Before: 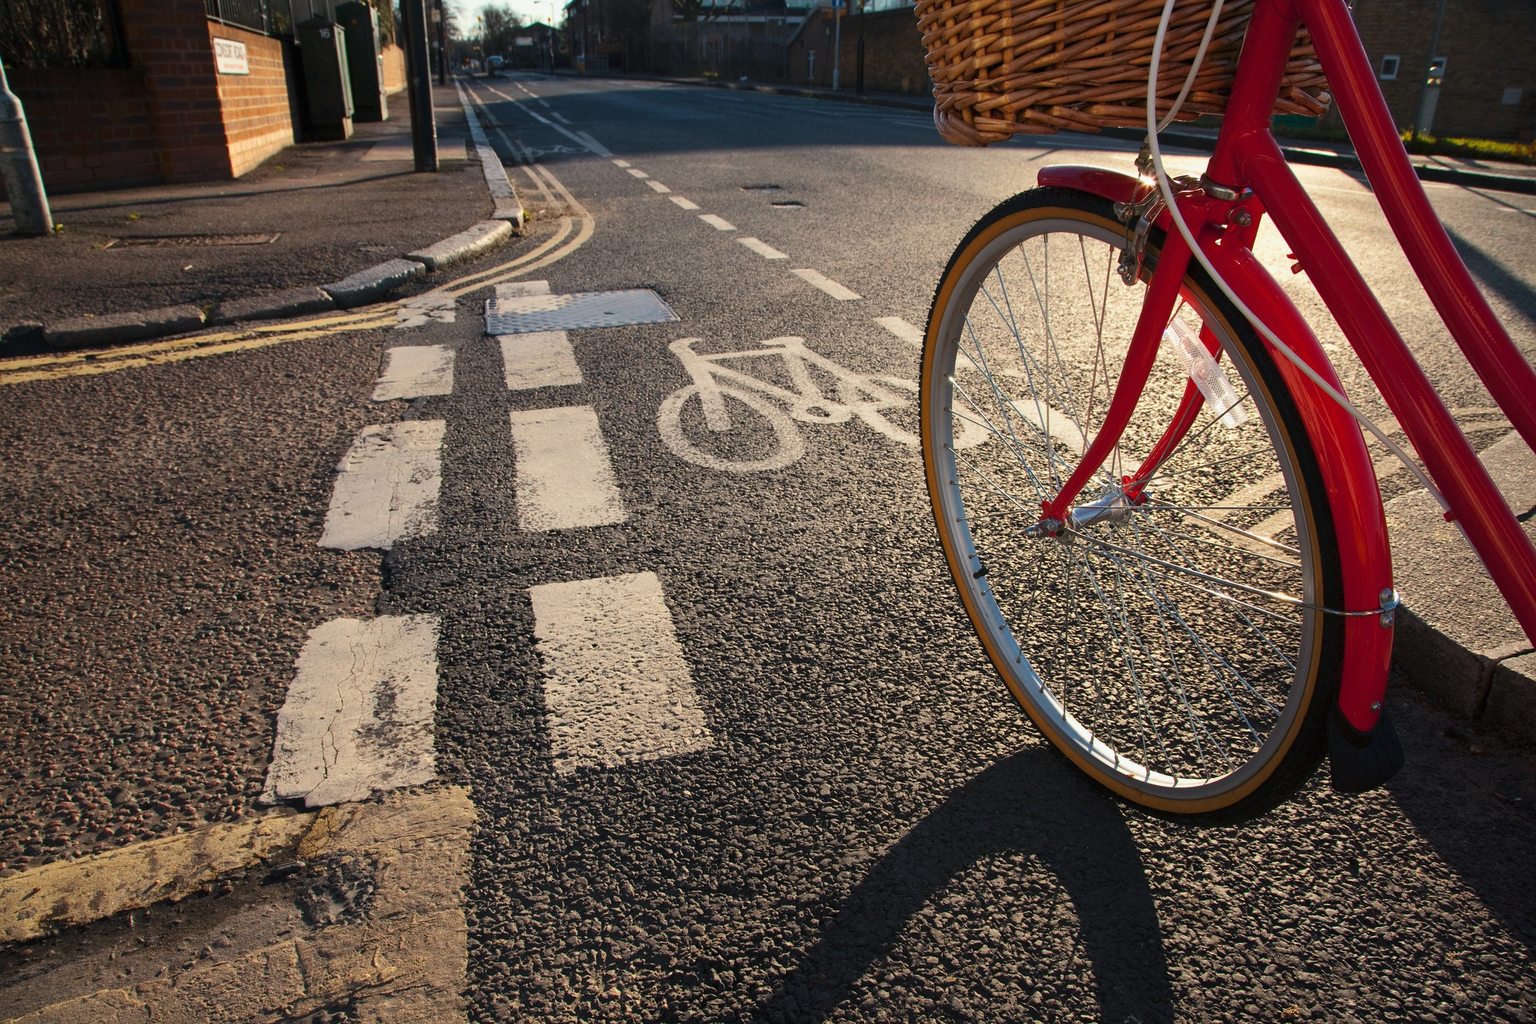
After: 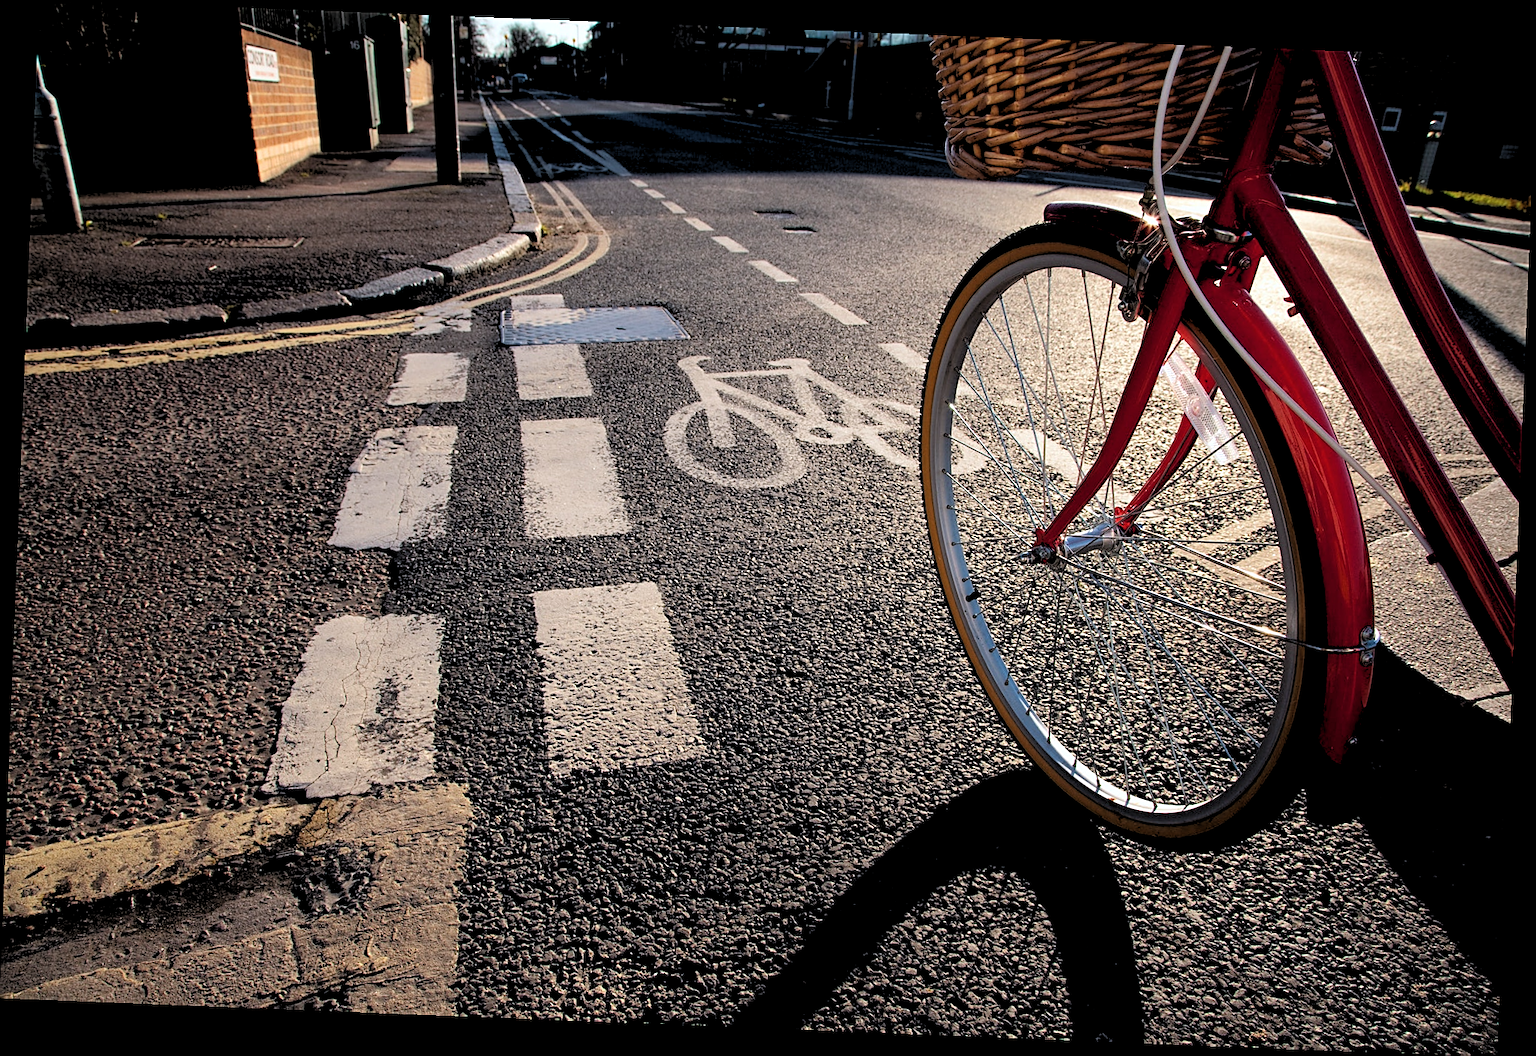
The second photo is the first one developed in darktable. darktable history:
rgb levels: levels [[0.029, 0.461, 0.922], [0, 0.5, 1], [0, 0.5, 1]]
color calibration: illuminant as shot in camera, x 0.358, y 0.373, temperature 4628.91 K
sharpen: on, module defaults
rotate and perspective: rotation 2.27°, automatic cropping off
